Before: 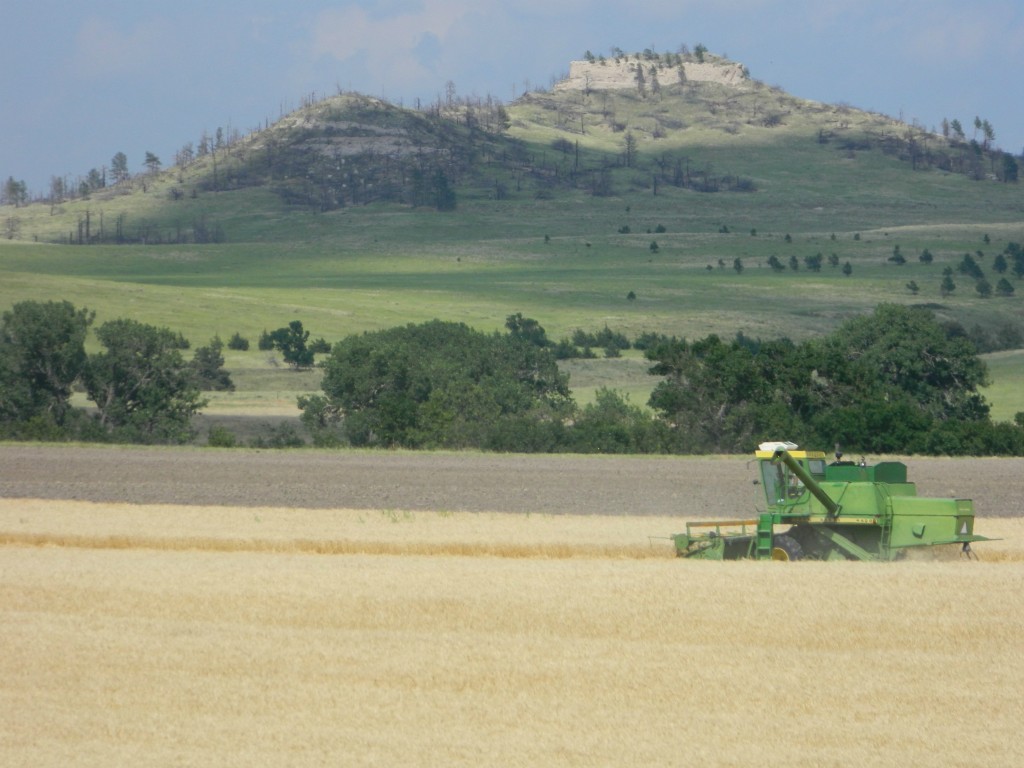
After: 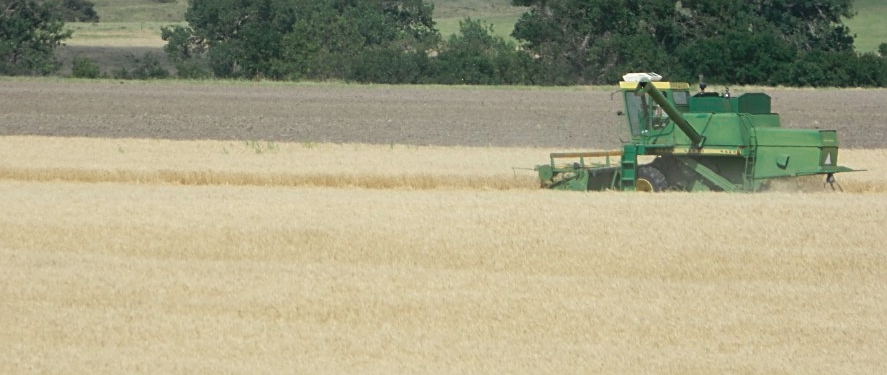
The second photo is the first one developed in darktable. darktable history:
sharpen: on, module defaults
color zones: curves: ch0 [(0, 0.5) (0.125, 0.4) (0.25, 0.5) (0.375, 0.4) (0.5, 0.4) (0.625, 0.35) (0.75, 0.35) (0.875, 0.5)]; ch1 [(0, 0.35) (0.125, 0.45) (0.25, 0.35) (0.375, 0.35) (0.5, 0.35) (0.625, 0.35) (0.75, 0.45) (0.875, 0.35)]; ch2 [(0, 0.6) (0.125, 0.5) (0.25, 0.5) (0.375, 0.6) (0.5, 0.6) (0.625, 0.5) (0.75, 0.5) (0.875, 0.5)]
velvia: on, module defaults
crop and rotate: left 13.306%, top 48.129%, bottom 2.928%
